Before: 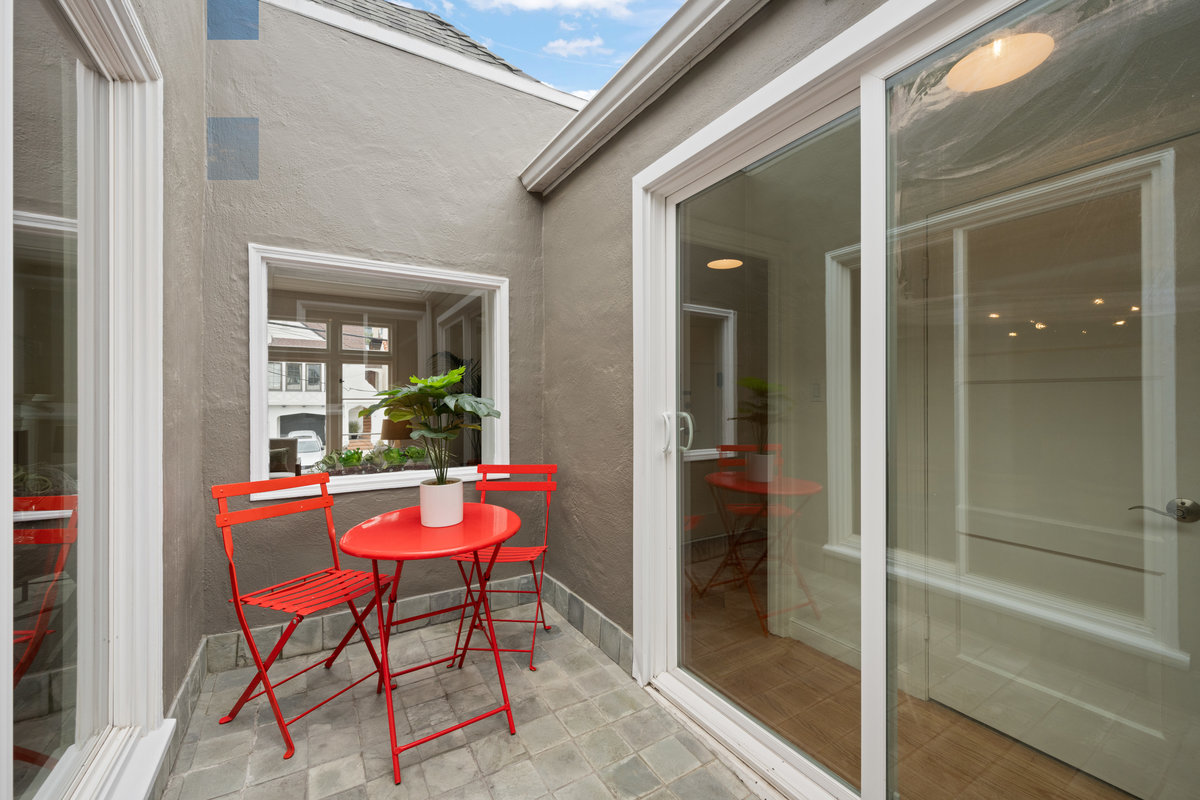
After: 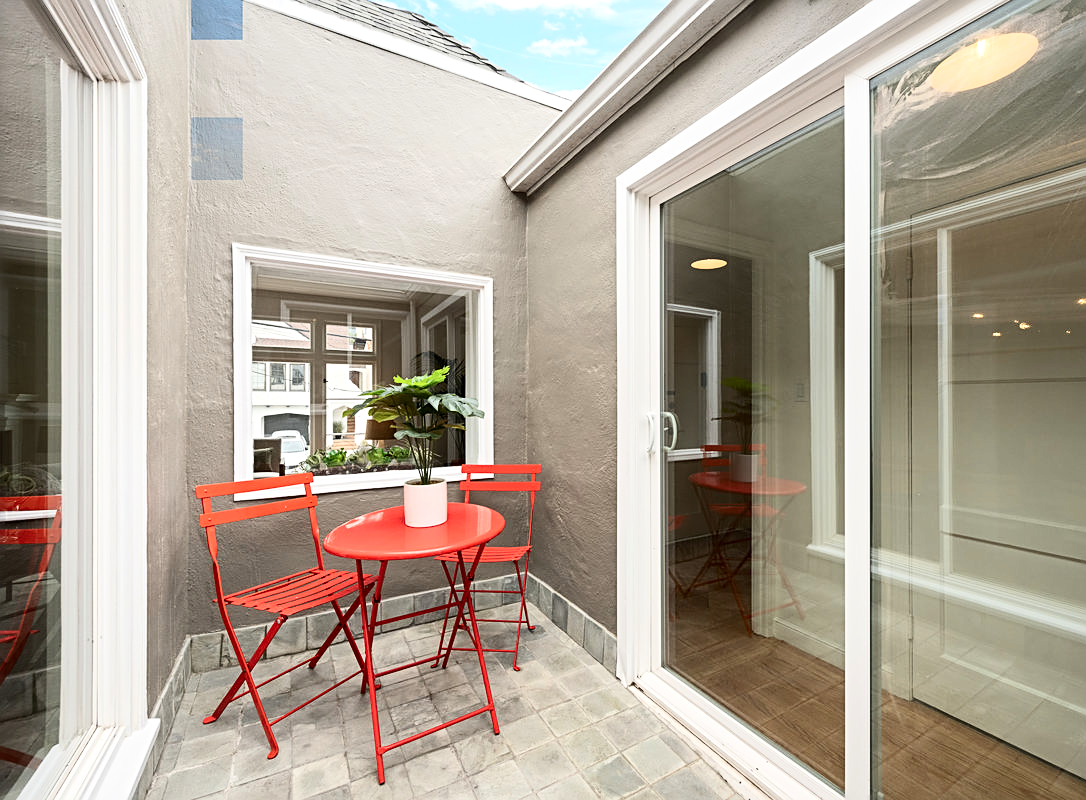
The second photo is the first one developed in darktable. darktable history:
tone equalizer: -8 EV -0.454 EV, -7 EV -0.354 EV, -6 EV -0.362 EV, -5 EV -0.221 EV, -3 EV 0.211 EV, -2 EV 0.343 EV, -1 EV 0.383 EV, +0 EV 0.428 EV, mask exposure compensation -0.487 EV
crop and rotate: left 1.372%, right 8.109%
sharpen: on, module defaults
contrast brightness saturation: contrast 0.237, brightness 0.088
